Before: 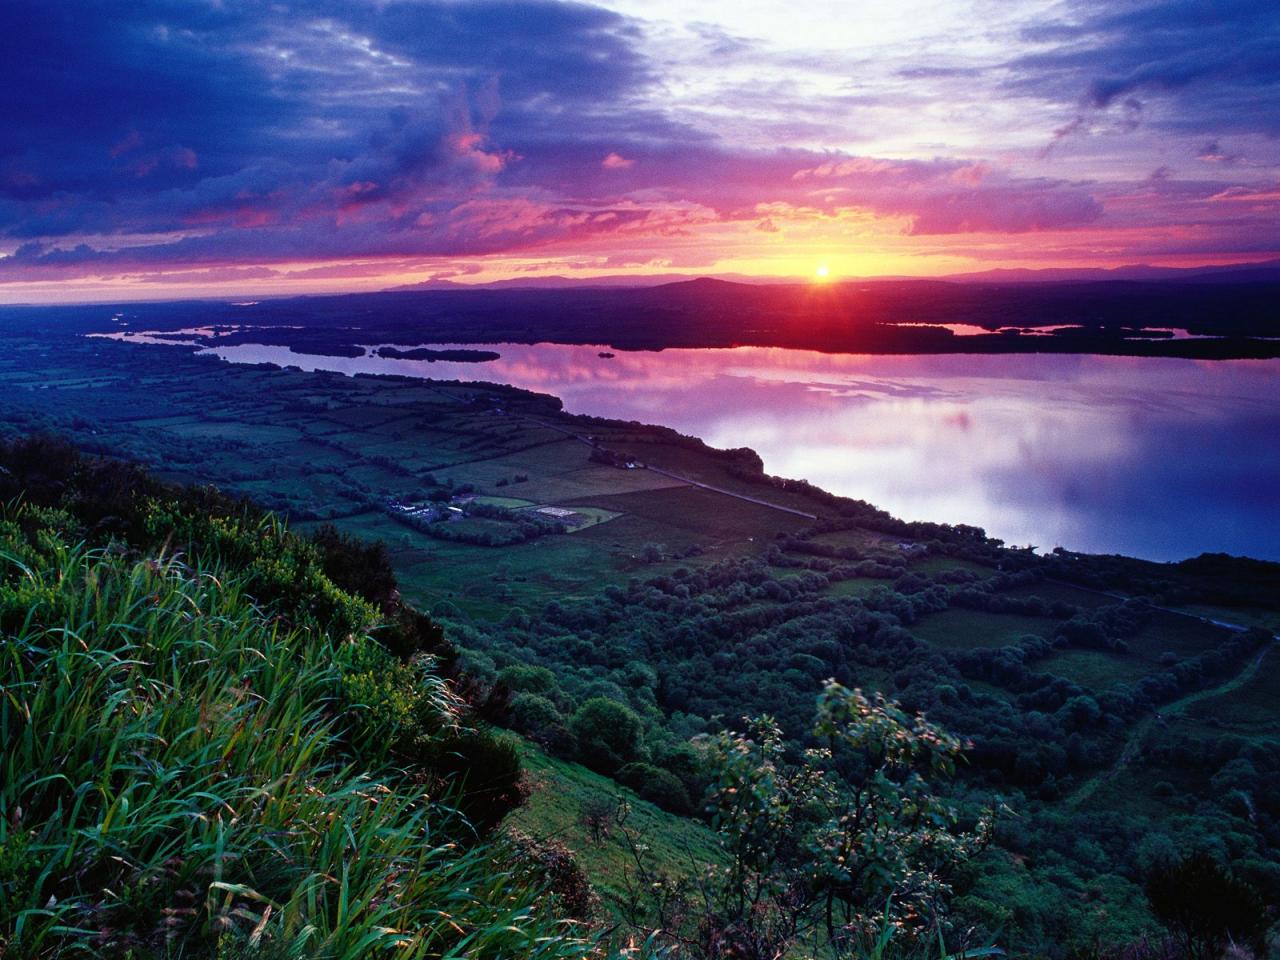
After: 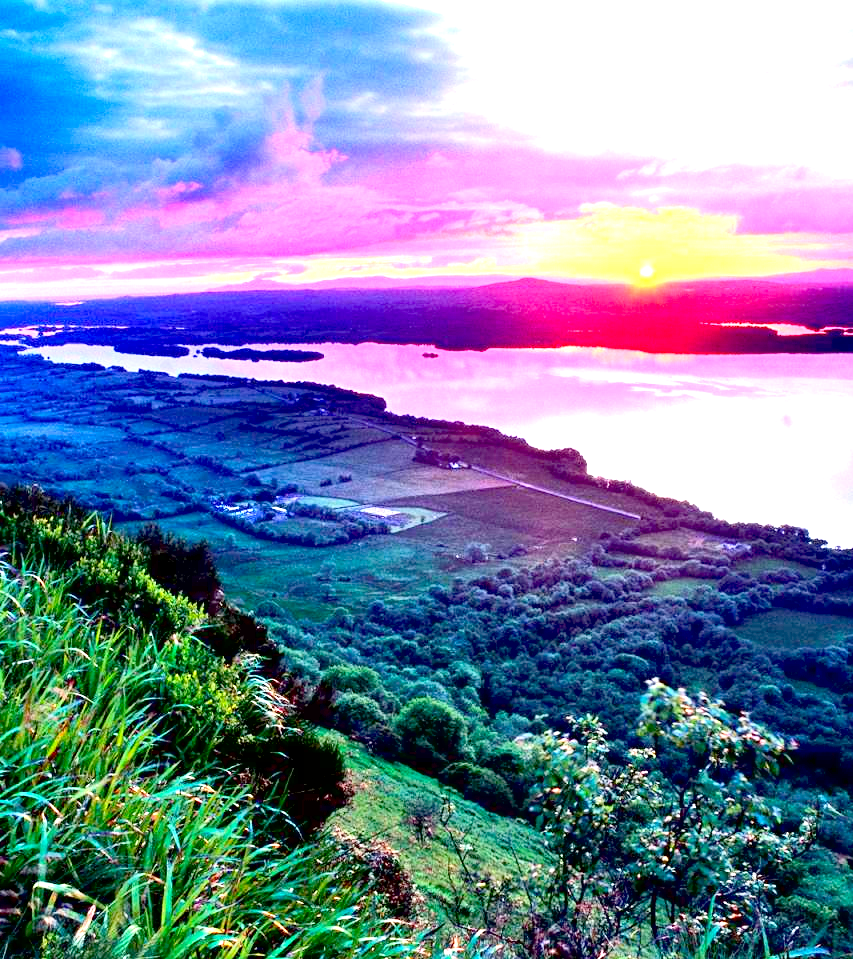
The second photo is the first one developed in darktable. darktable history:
crop and rotate: left 13.763%, right 19.558%
exposure: black level correction 0.005, exposure 2.079 EV, compensate highlight preservation false
contrast brightness saturation: contrast 0.202, brightness 0.166, saturation 0.219
